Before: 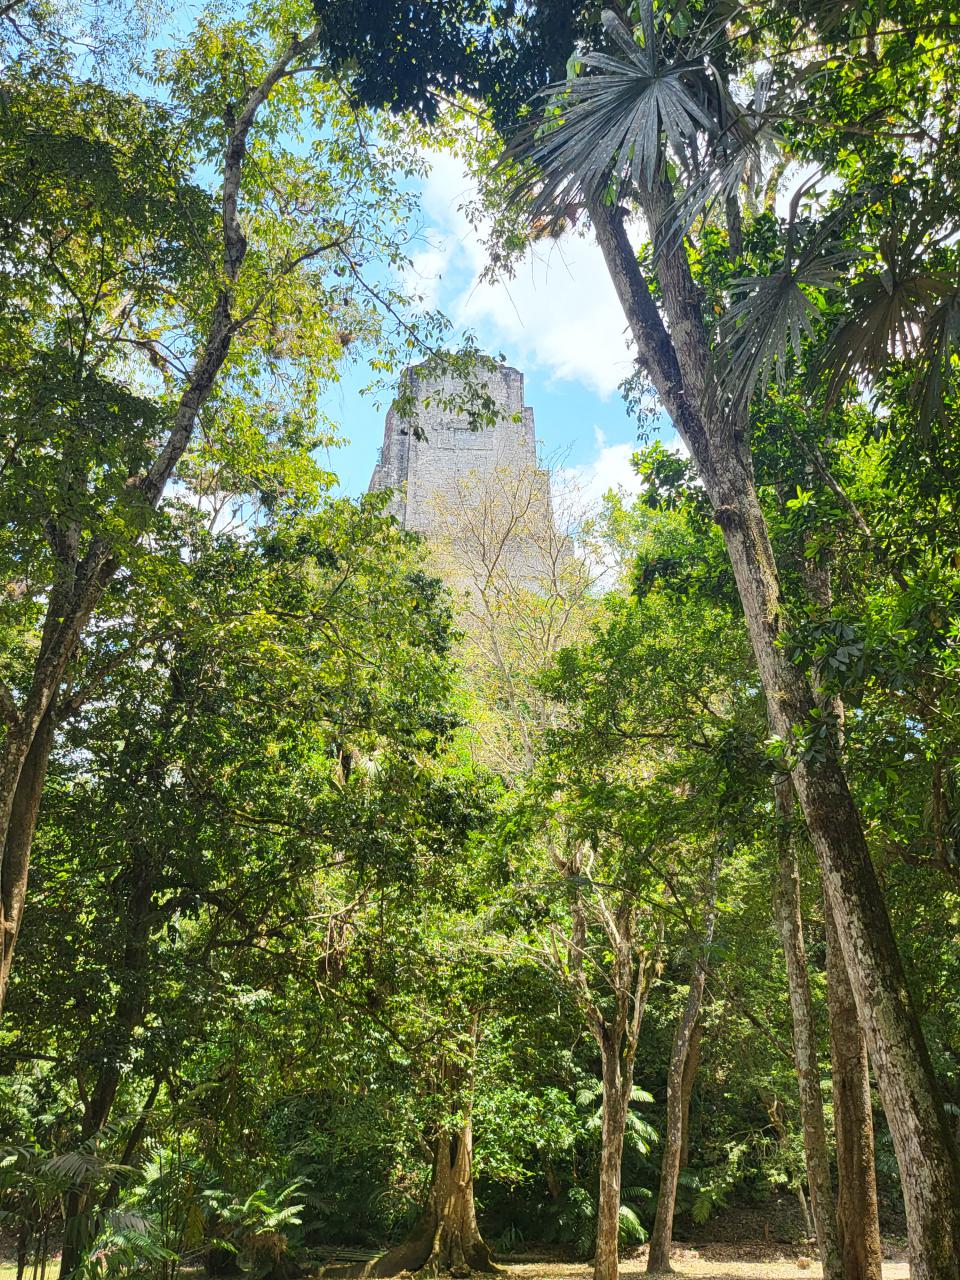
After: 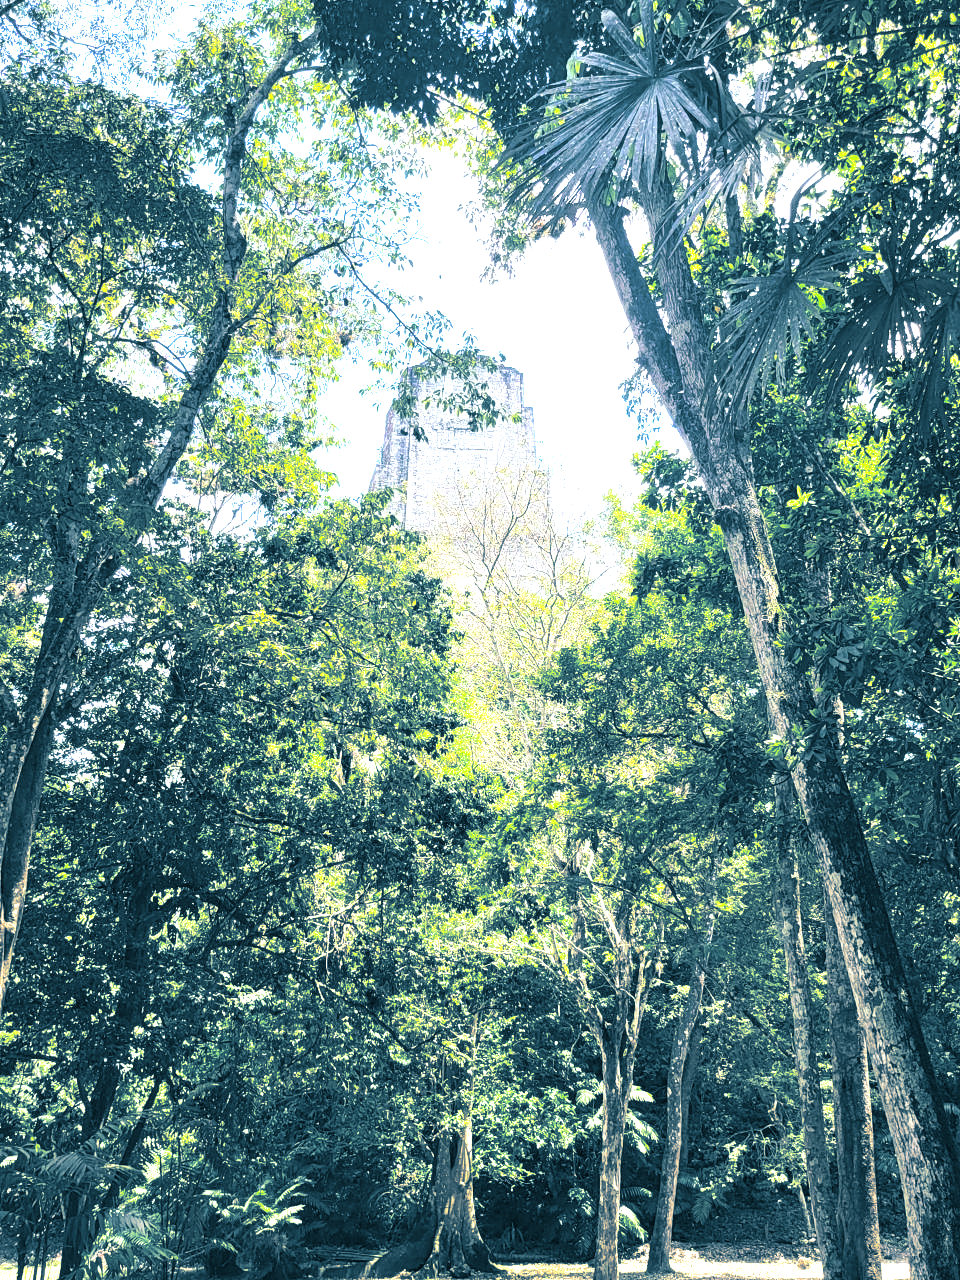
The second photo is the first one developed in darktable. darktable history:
exposure: exposure 1 EV, compensate highlight preservation false
split-toning: shadows › hue 212.4°, balance -70
white balance: red 0.954, blue 1.079
